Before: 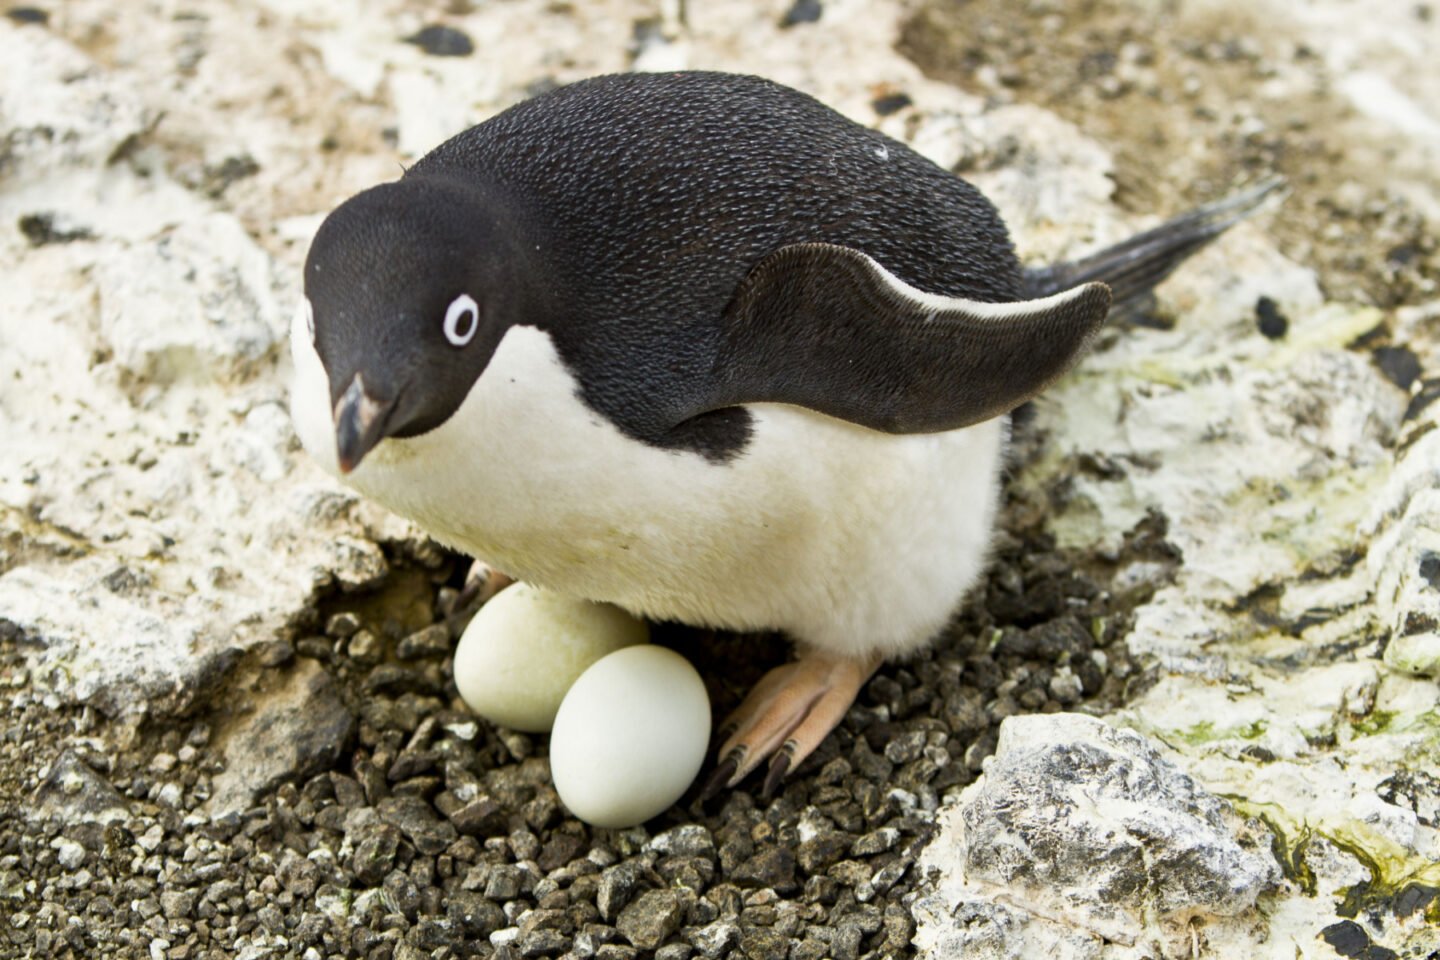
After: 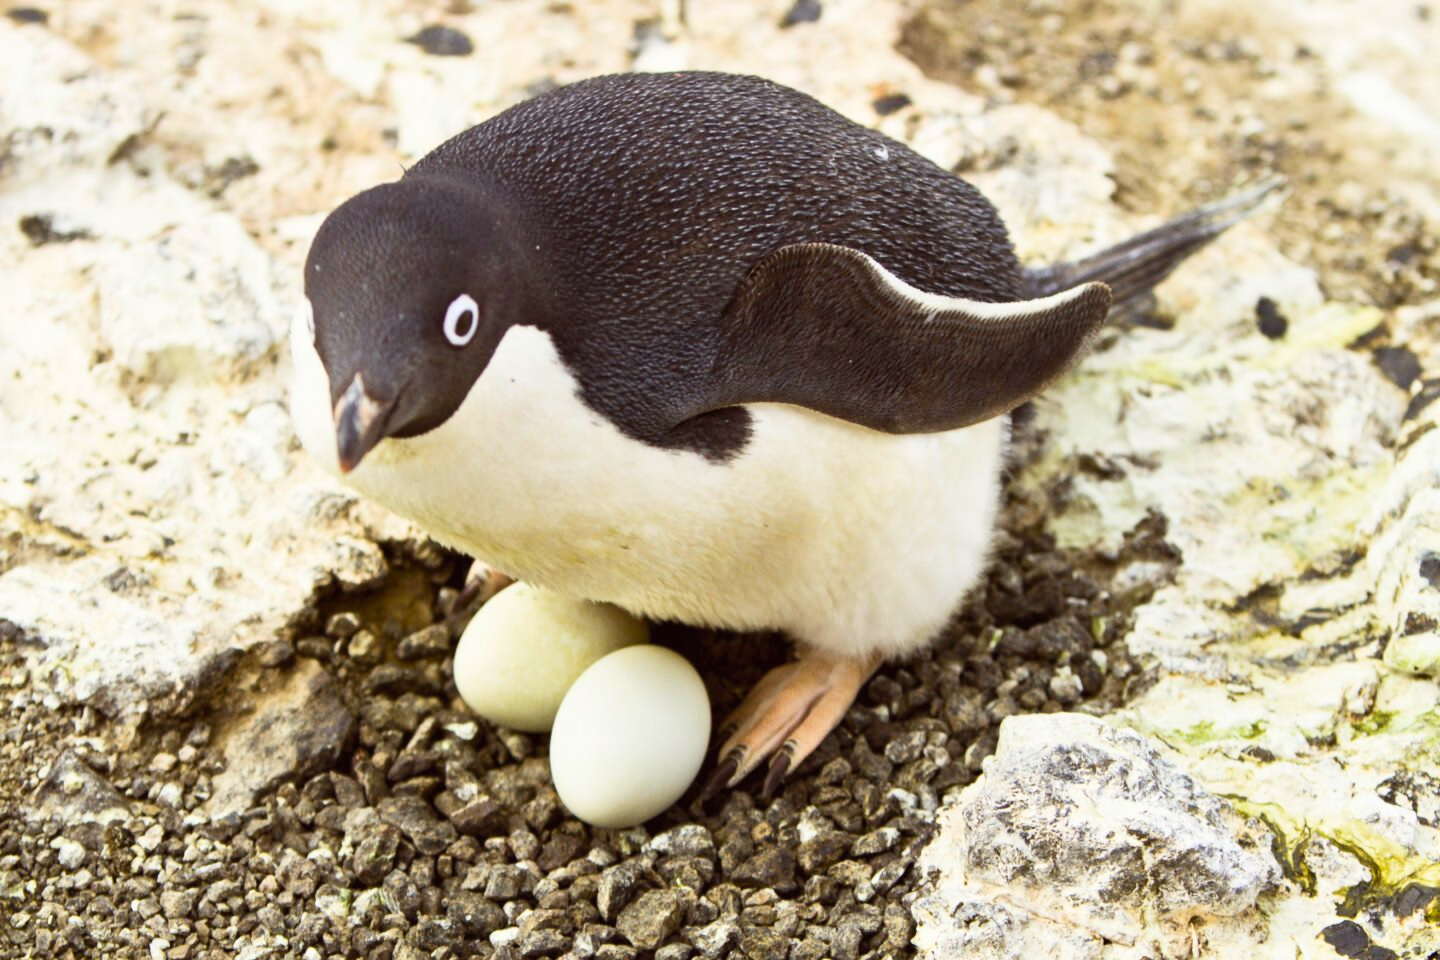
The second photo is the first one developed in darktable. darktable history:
contrast brightness saturation: contrast 0.2, brightness 0.16, saturation 0.22
color balance: mode lift, gamma, gain (sRGB), lift [1, 1.049, 1, 1]
